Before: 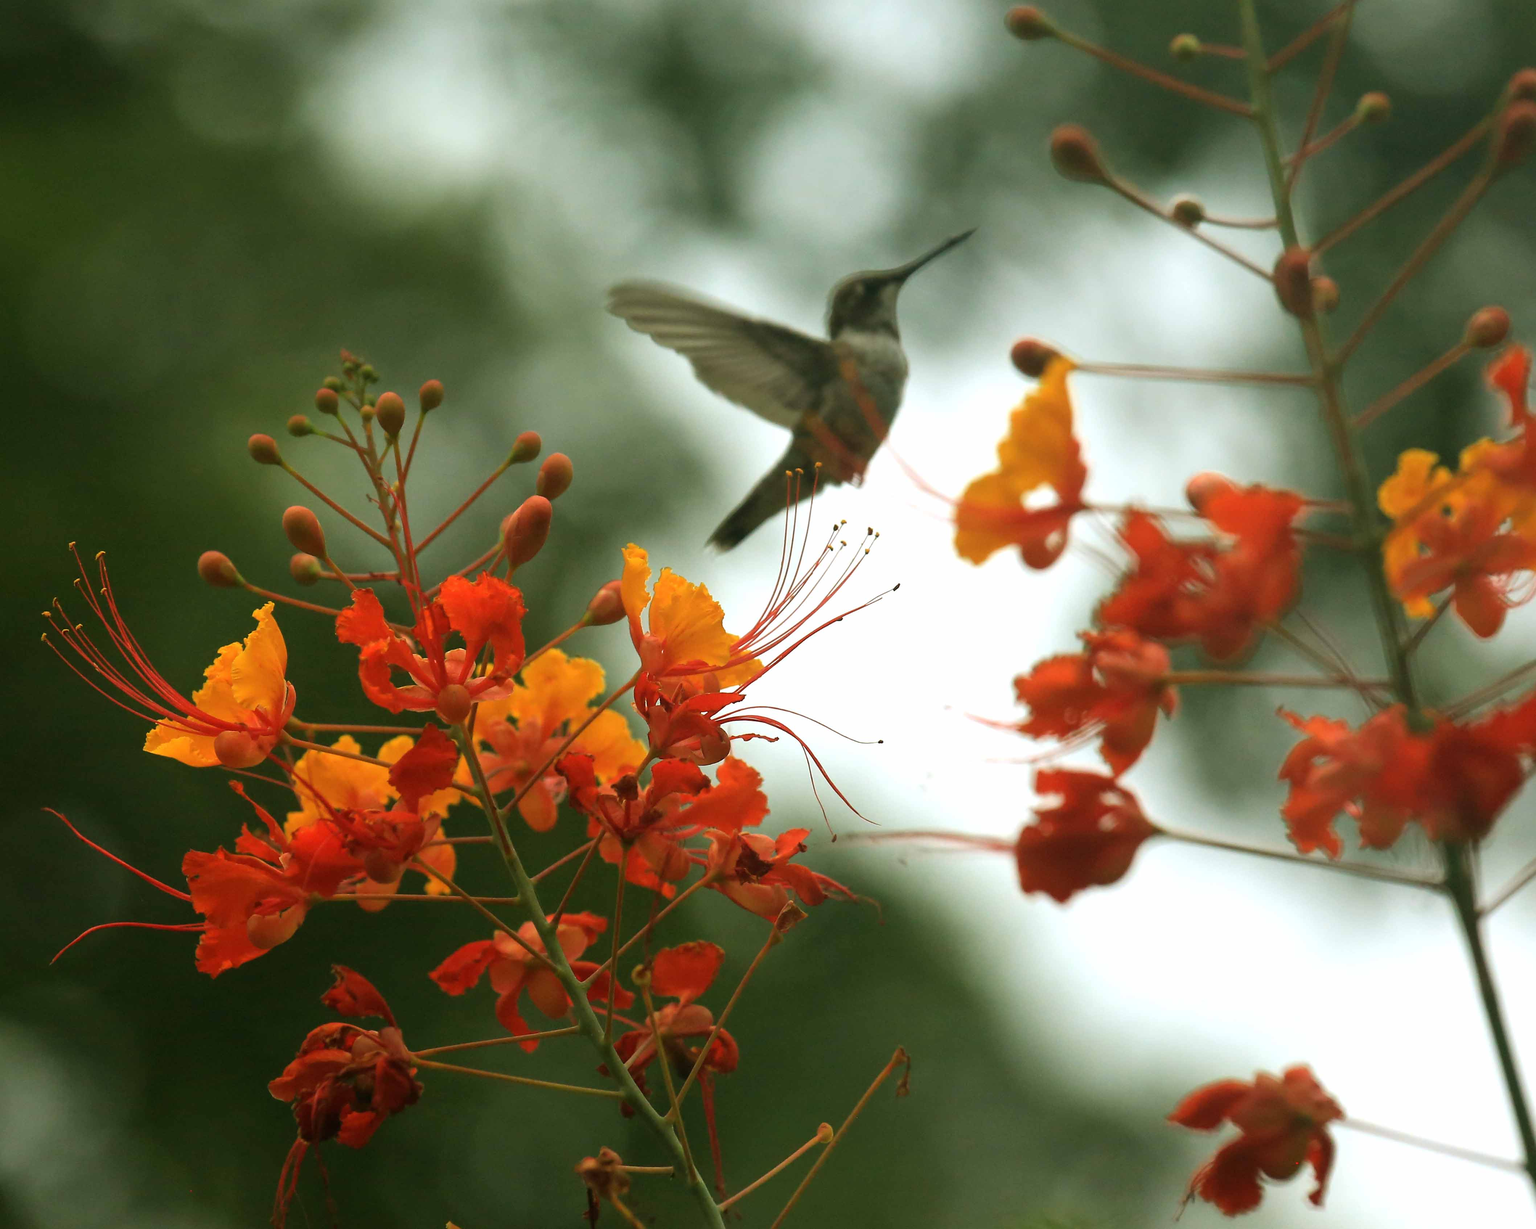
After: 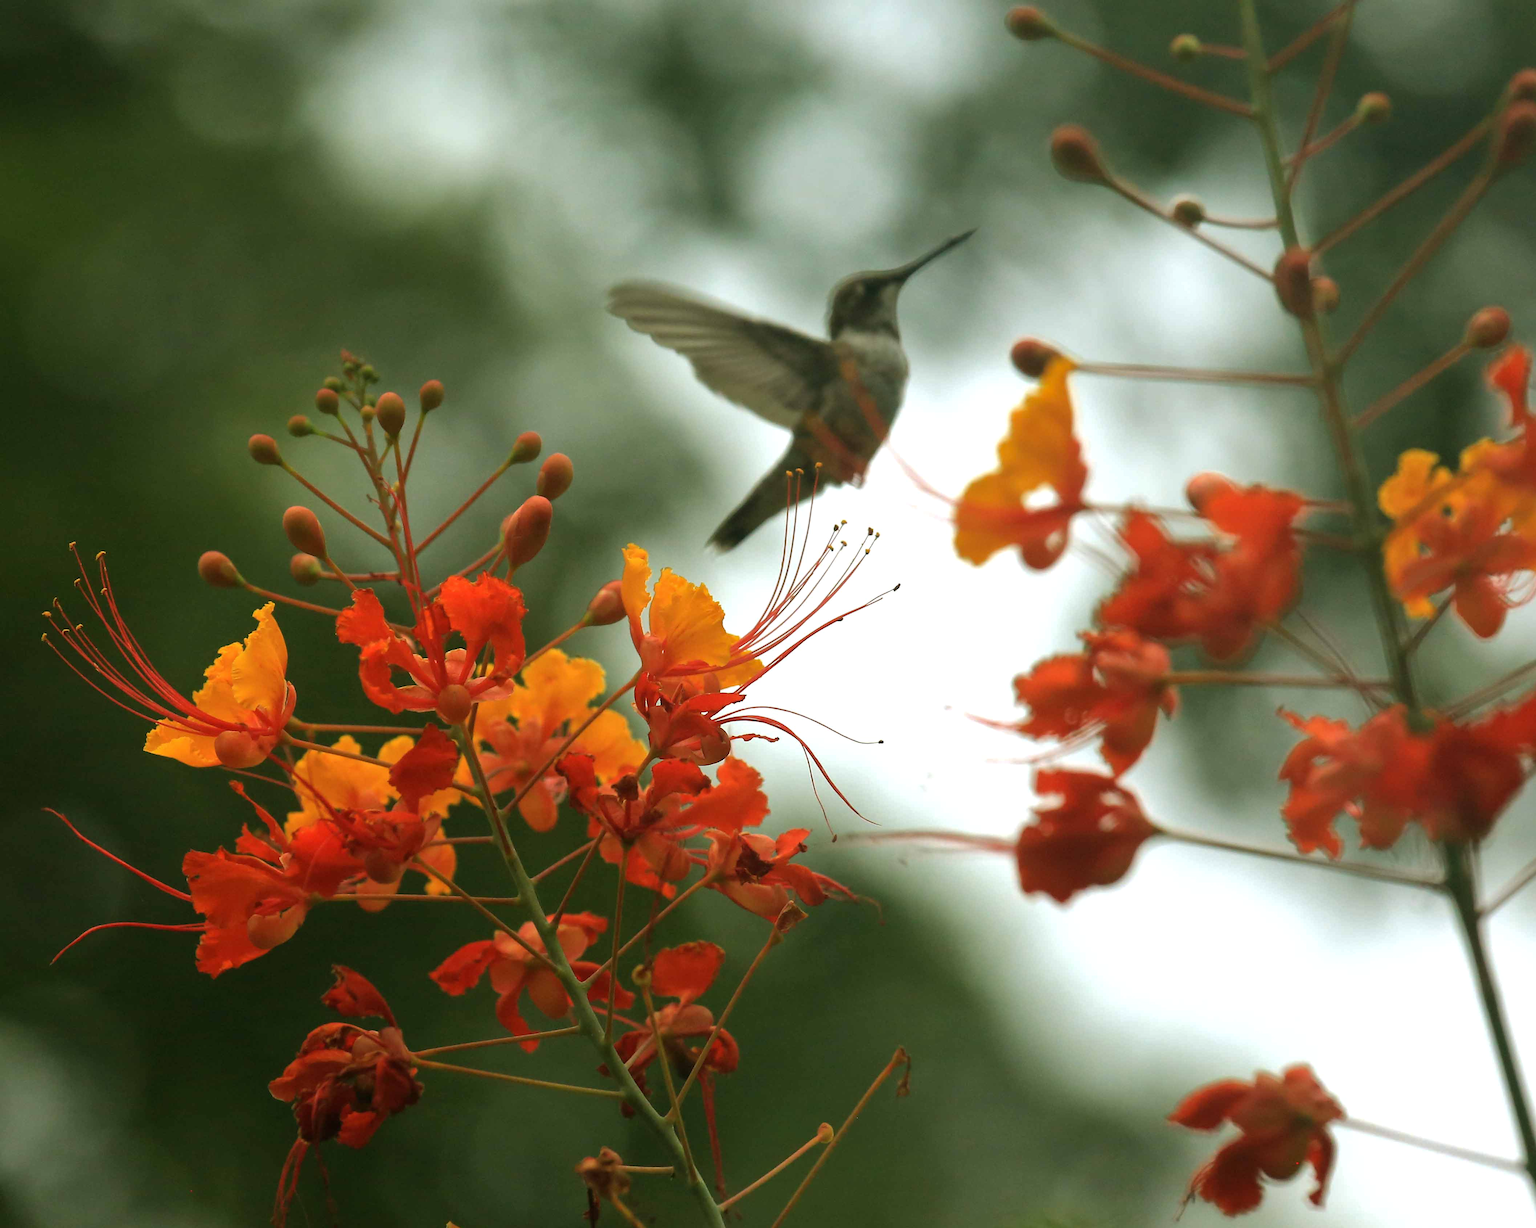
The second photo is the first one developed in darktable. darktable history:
shadows and highlights: shadows 9.89, white point adjustment 0.982, highlights -38.69
